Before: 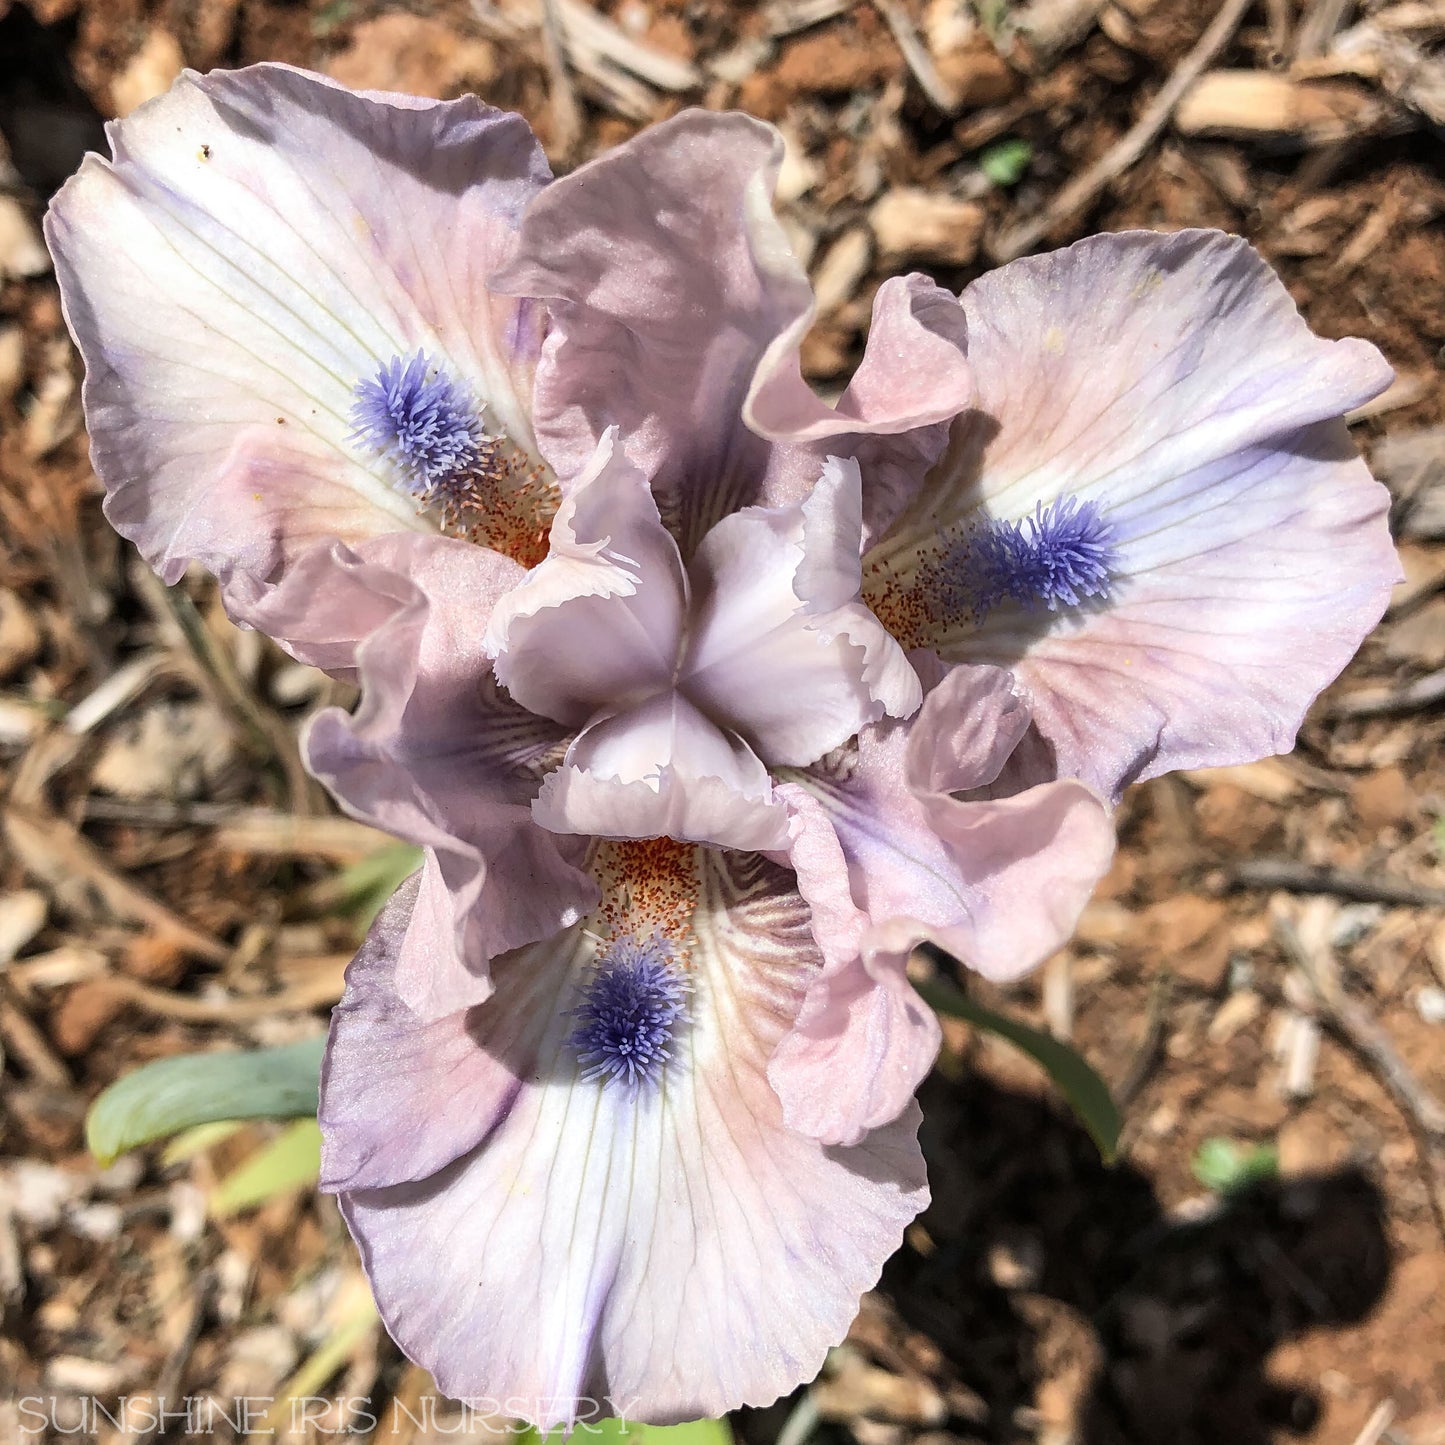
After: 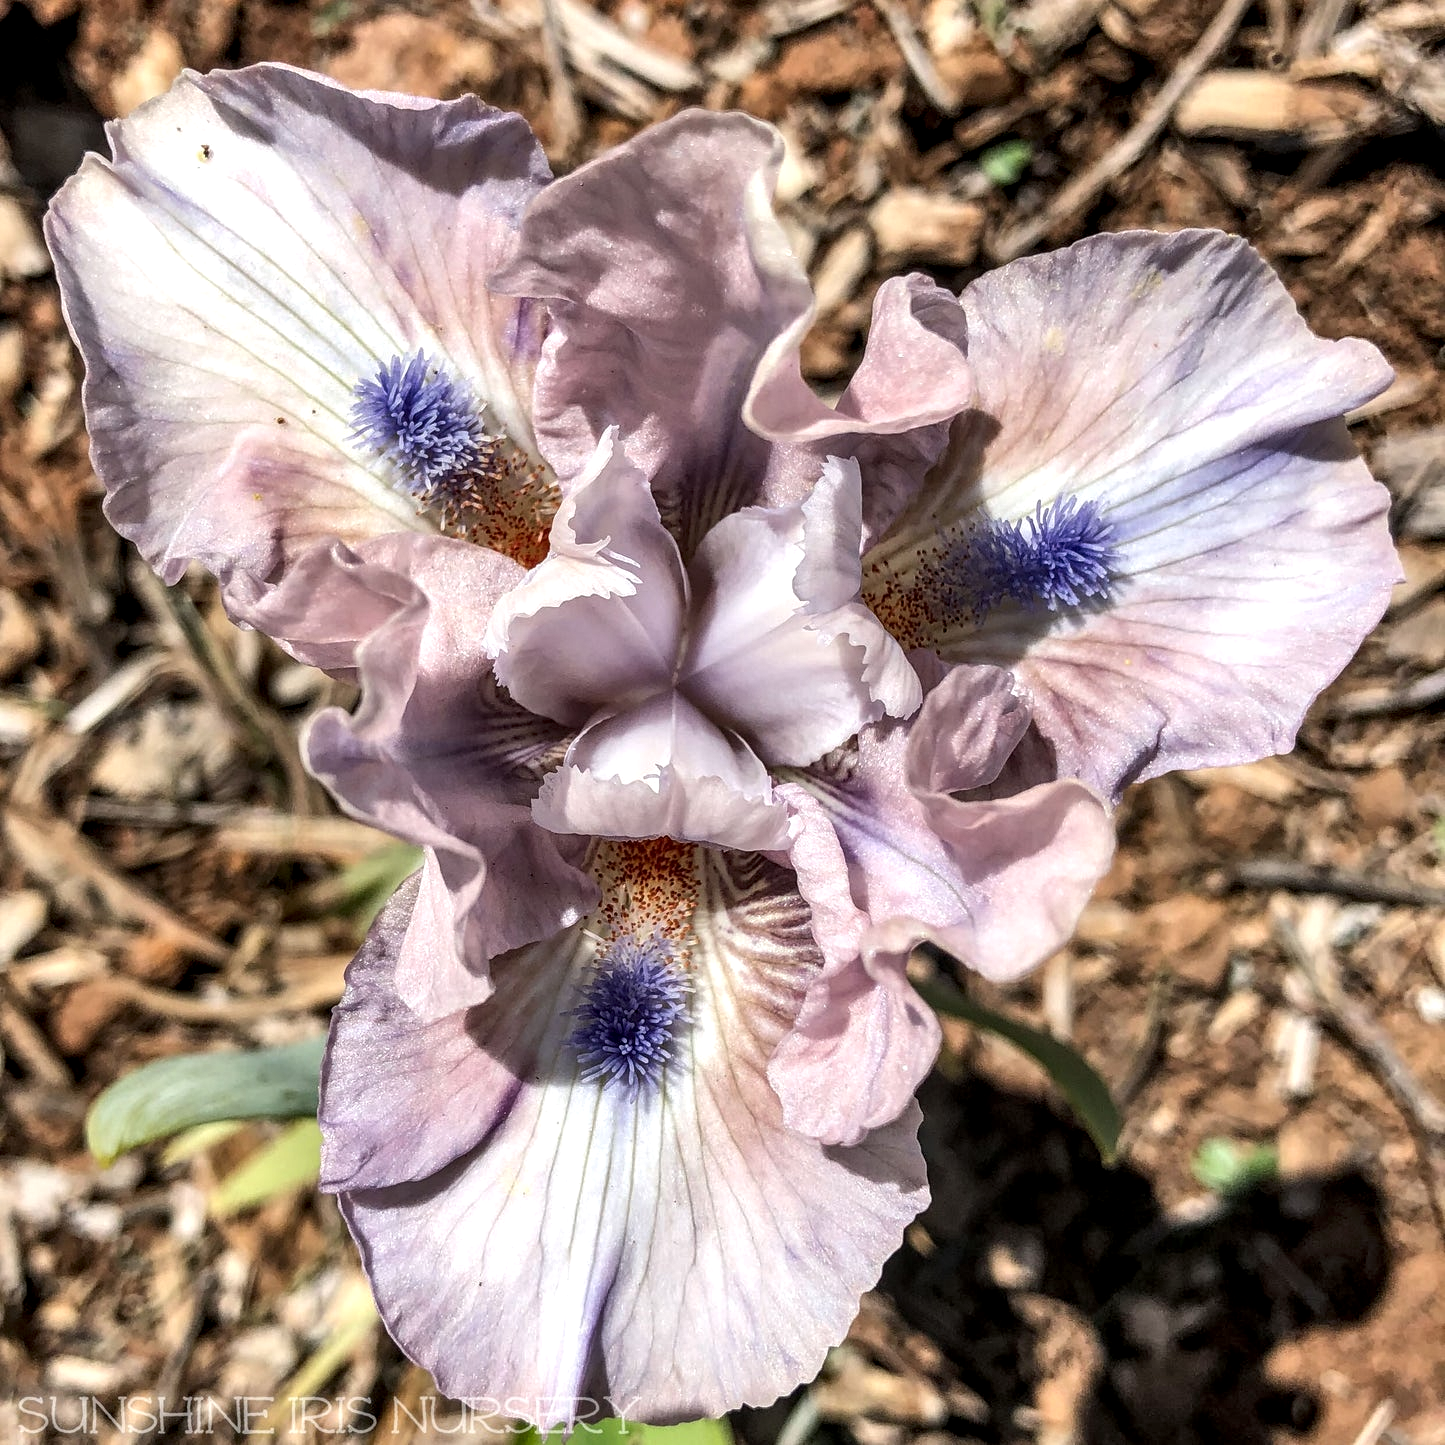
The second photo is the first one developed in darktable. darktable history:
local contrast: highlights 59%, detail 145%
shadows and highlights: soften with gaussian
